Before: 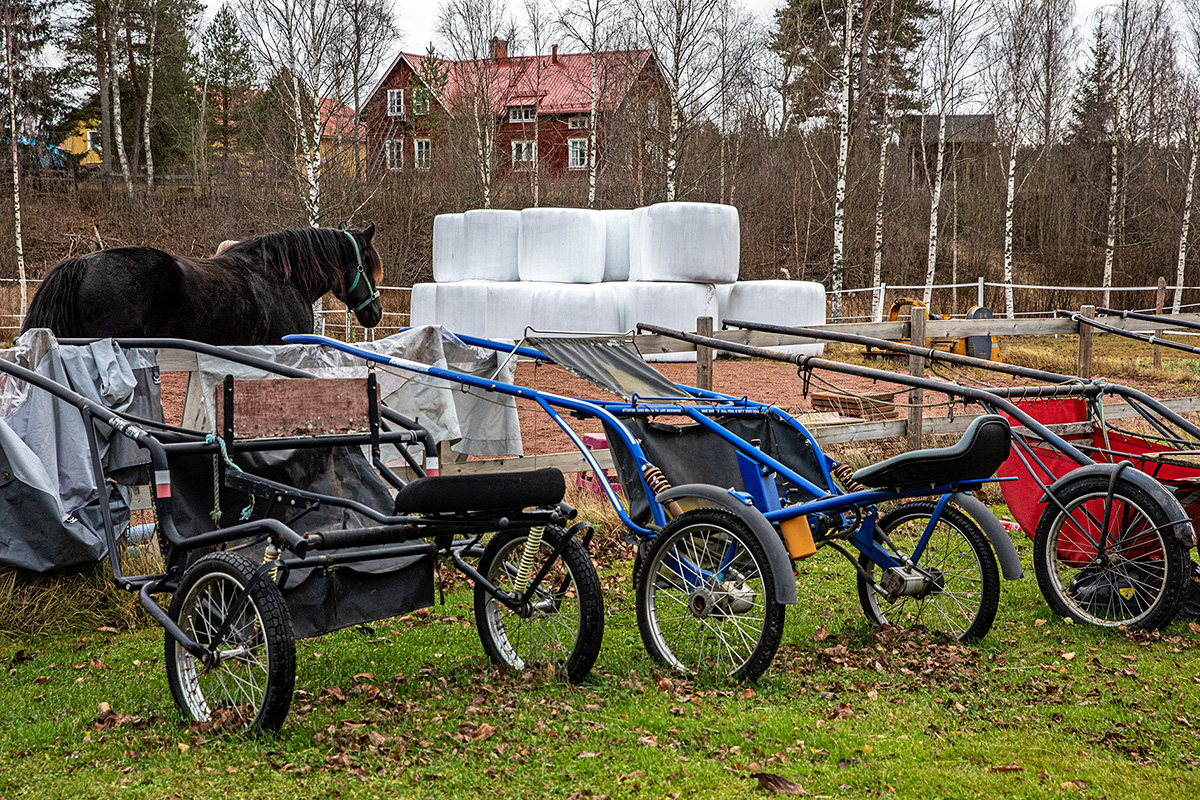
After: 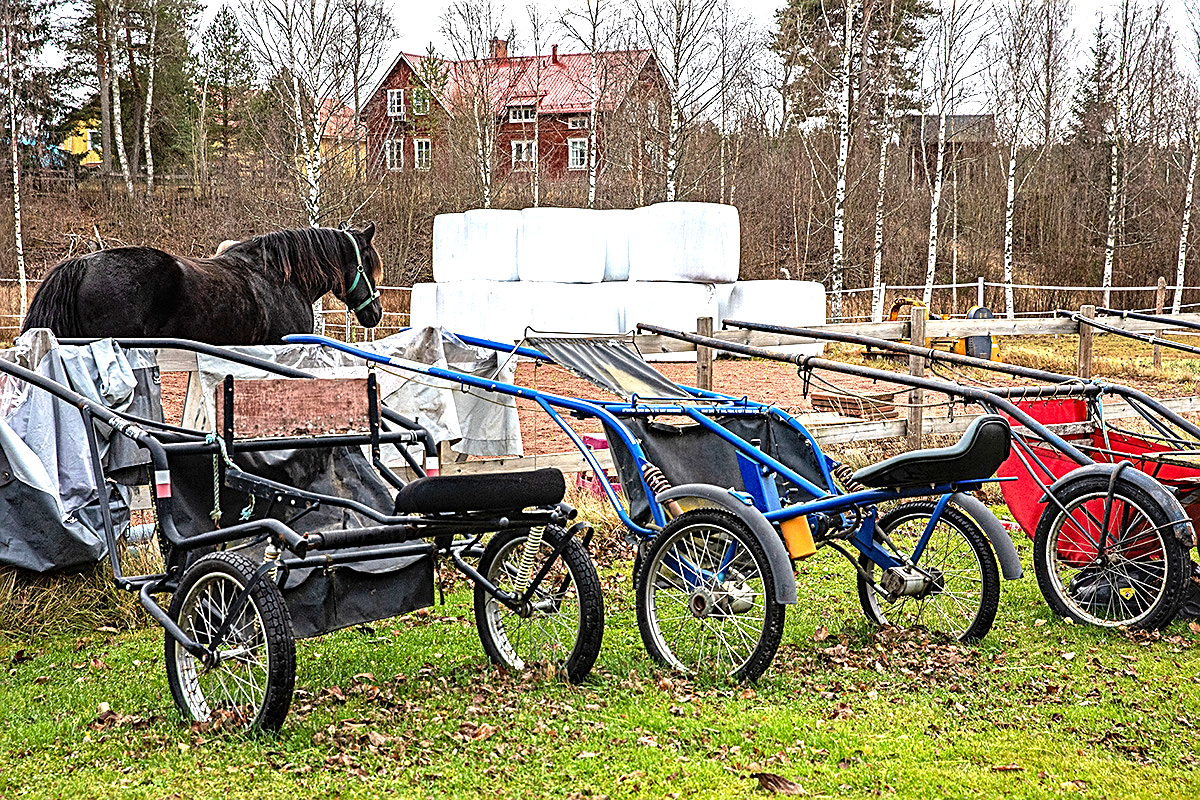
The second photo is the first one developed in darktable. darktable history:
exposure: black level correction 0, exposure 1.1 EV, compensate exposure bias true, compensate highlight preservation false
sharpen: on, module defaults
haze removal: compatibility mode true, adaptive false
